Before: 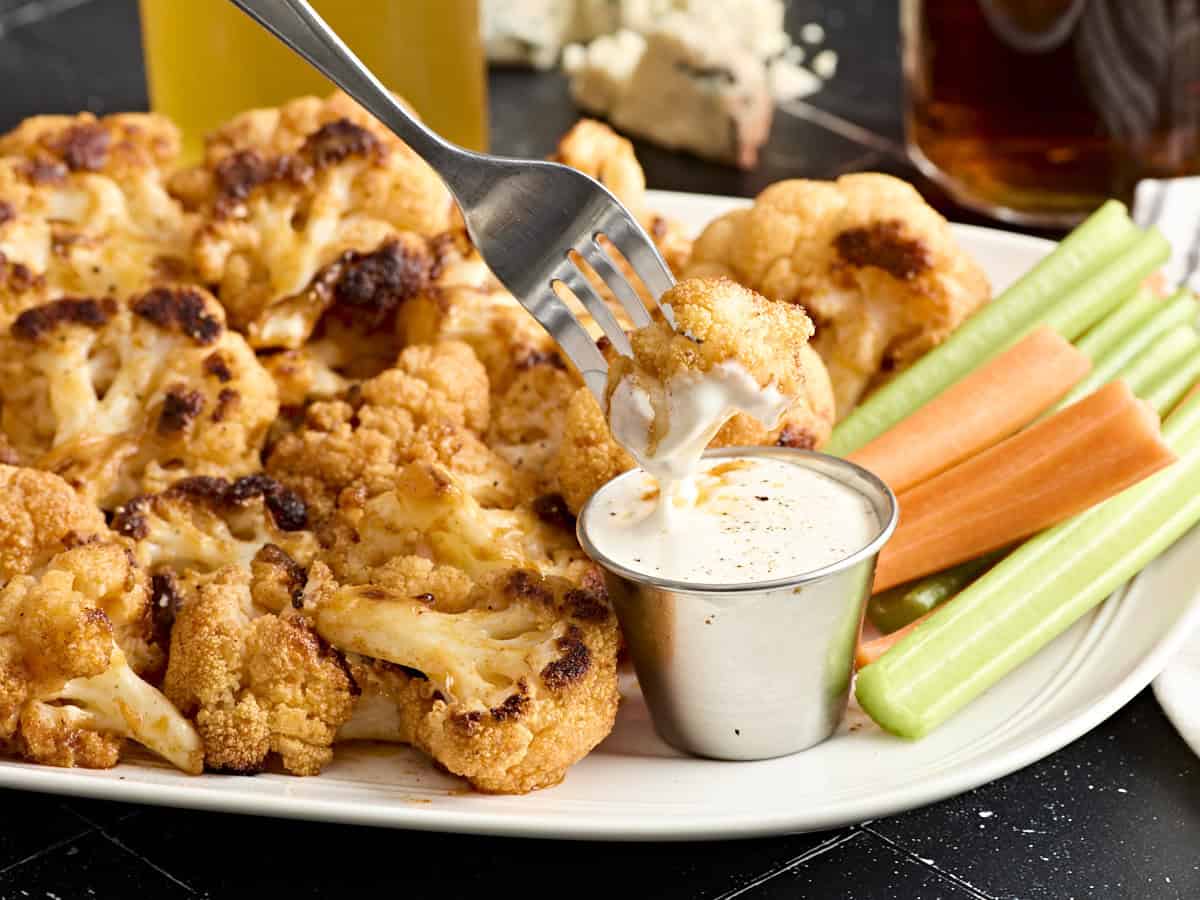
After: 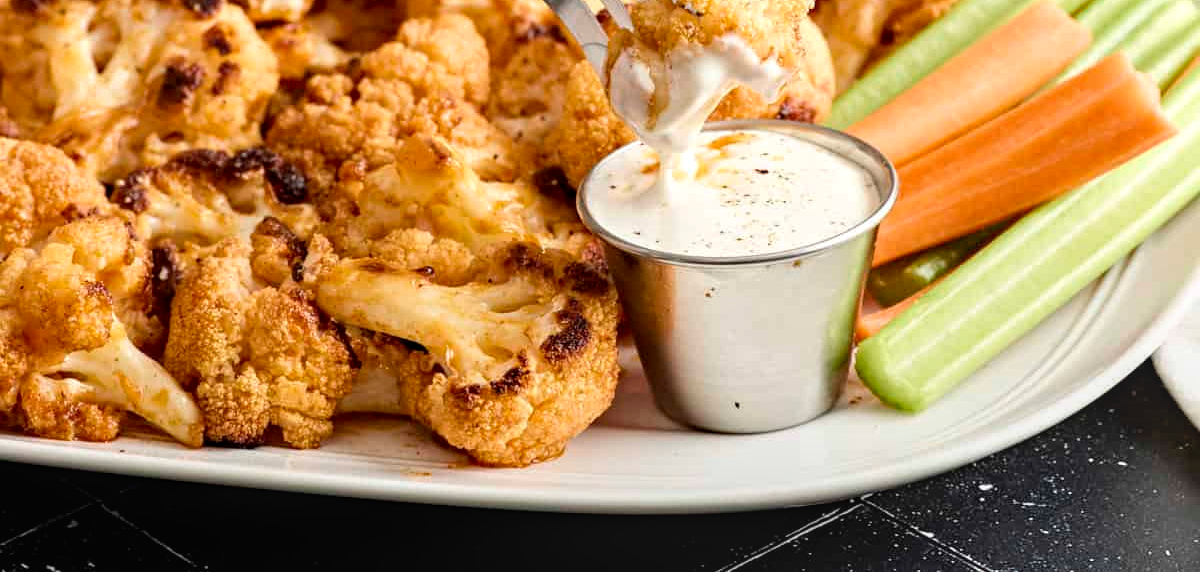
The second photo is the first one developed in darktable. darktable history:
local contrast: on, module defaults
crop and rotate: top 36.435%
